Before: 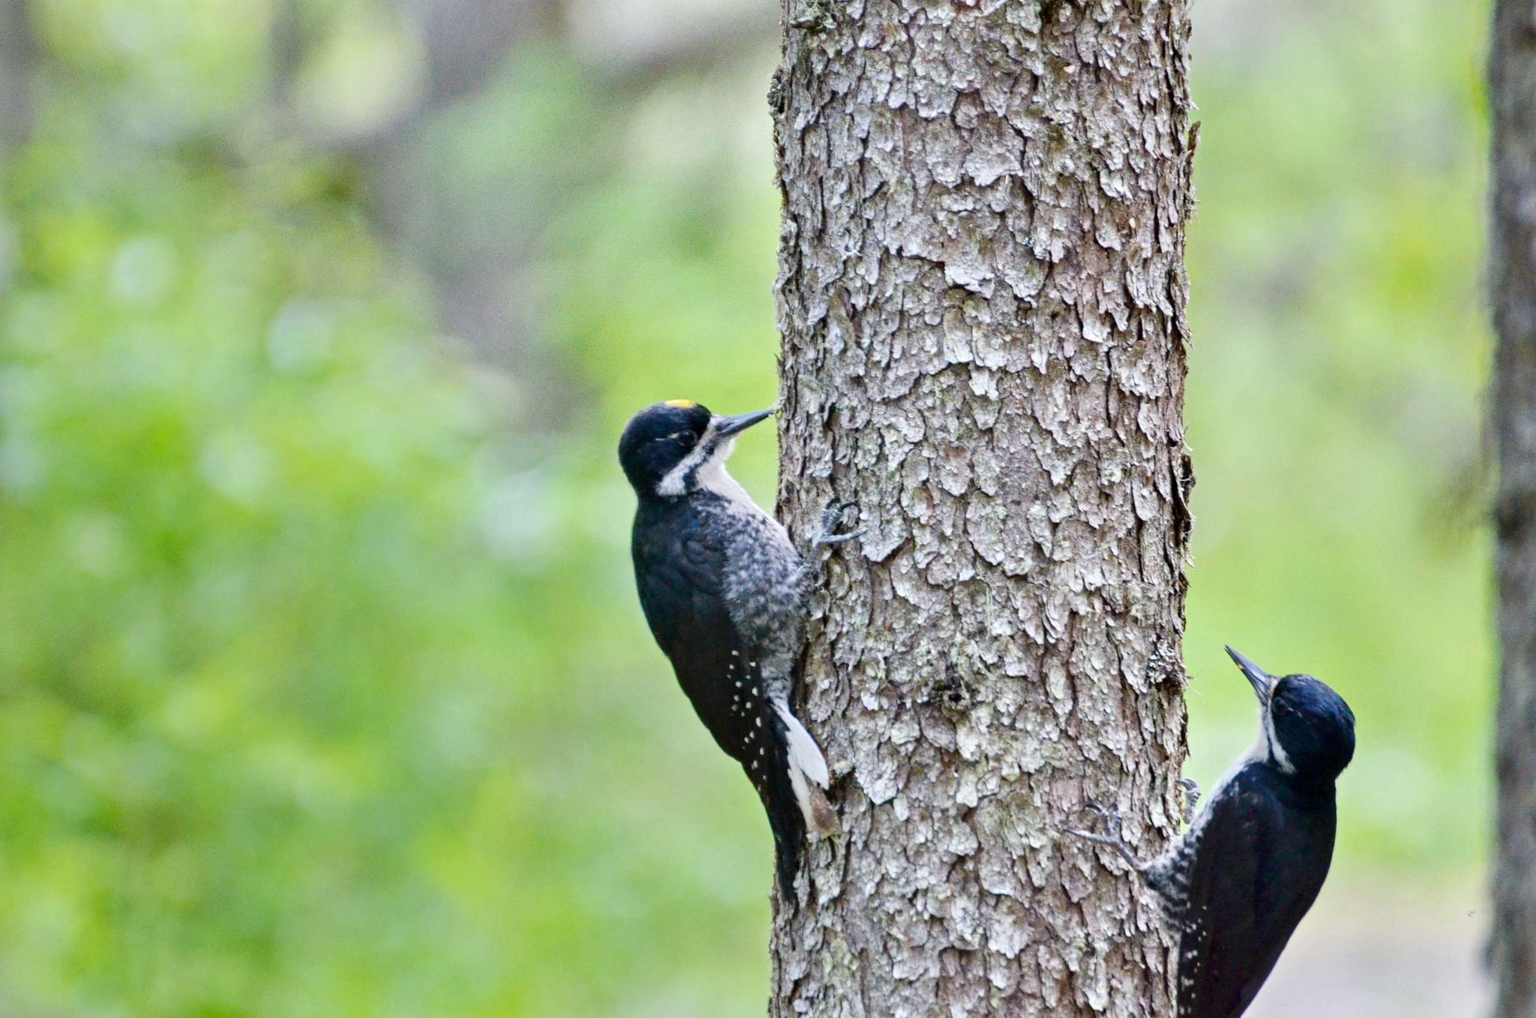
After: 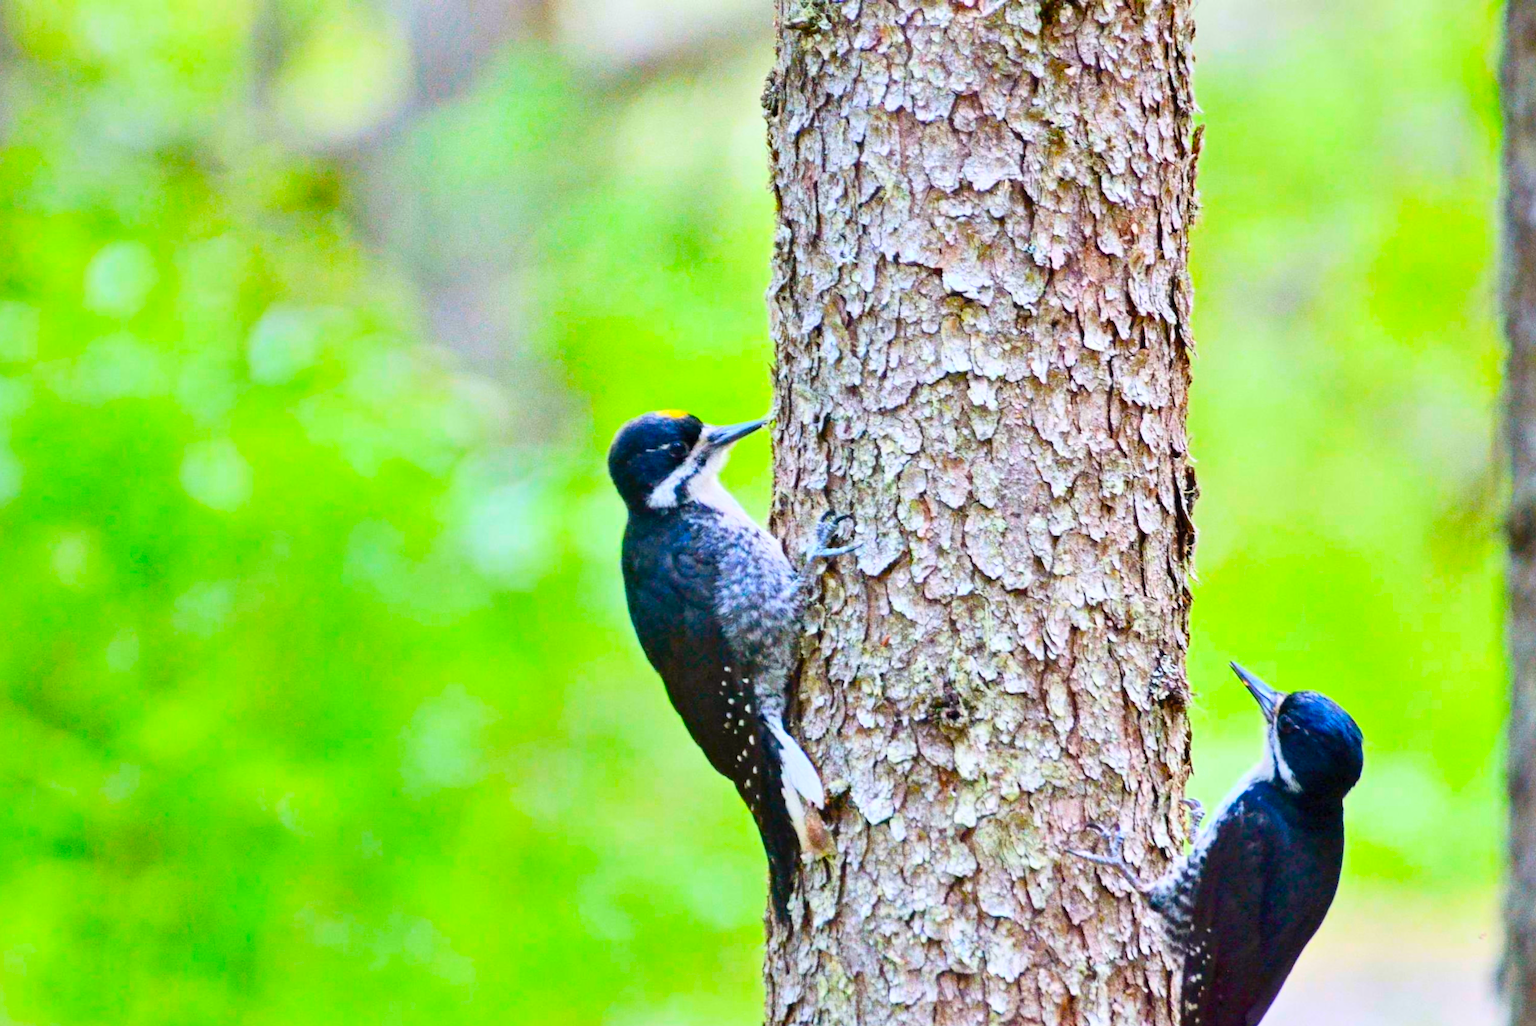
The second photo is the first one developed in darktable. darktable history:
contrast brightness saturation: contrast 0.2, brightness 0.203, saturation 0.787
crop and rotate: left 1.68%, right 0.735%, bottom 1.606%
exposure: compensate highlight preservation false
color balance rgb: shadows lift › chroma 2.009%, shadows lift › hue 49.39°, perceptual saturation grading › global saturation 25.705%, global vibrance 14.996%
